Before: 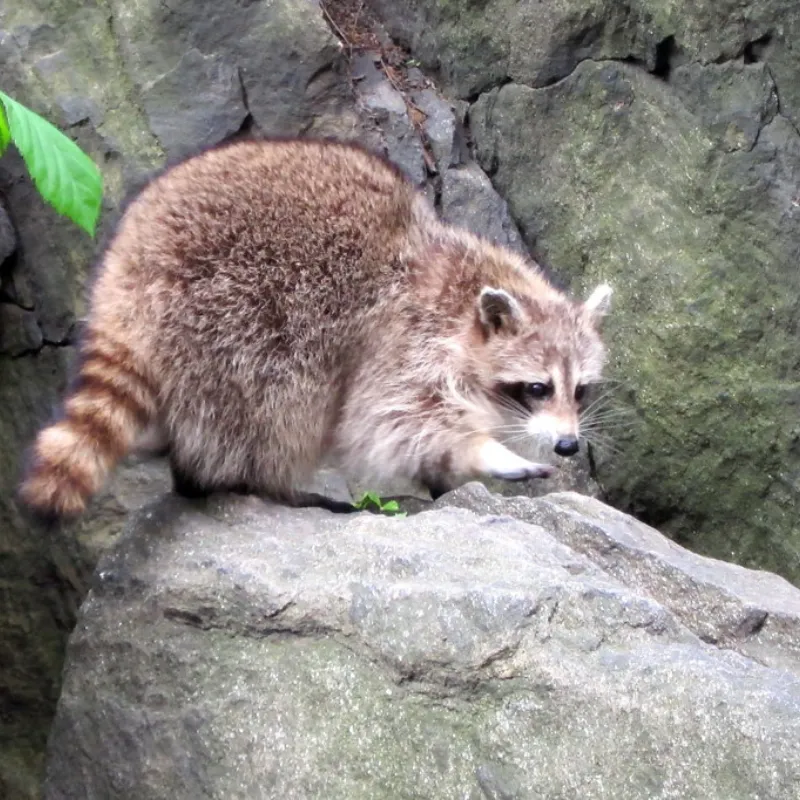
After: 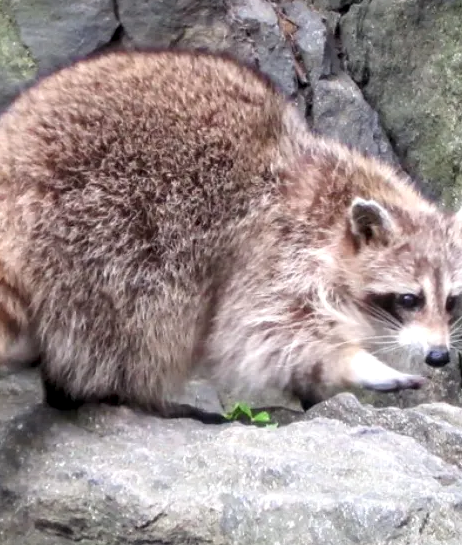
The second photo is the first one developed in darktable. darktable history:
crop: left 16.202%, top 11.208%, right 26.045%, bottom 20.557%
local contrast: on, module defaults
